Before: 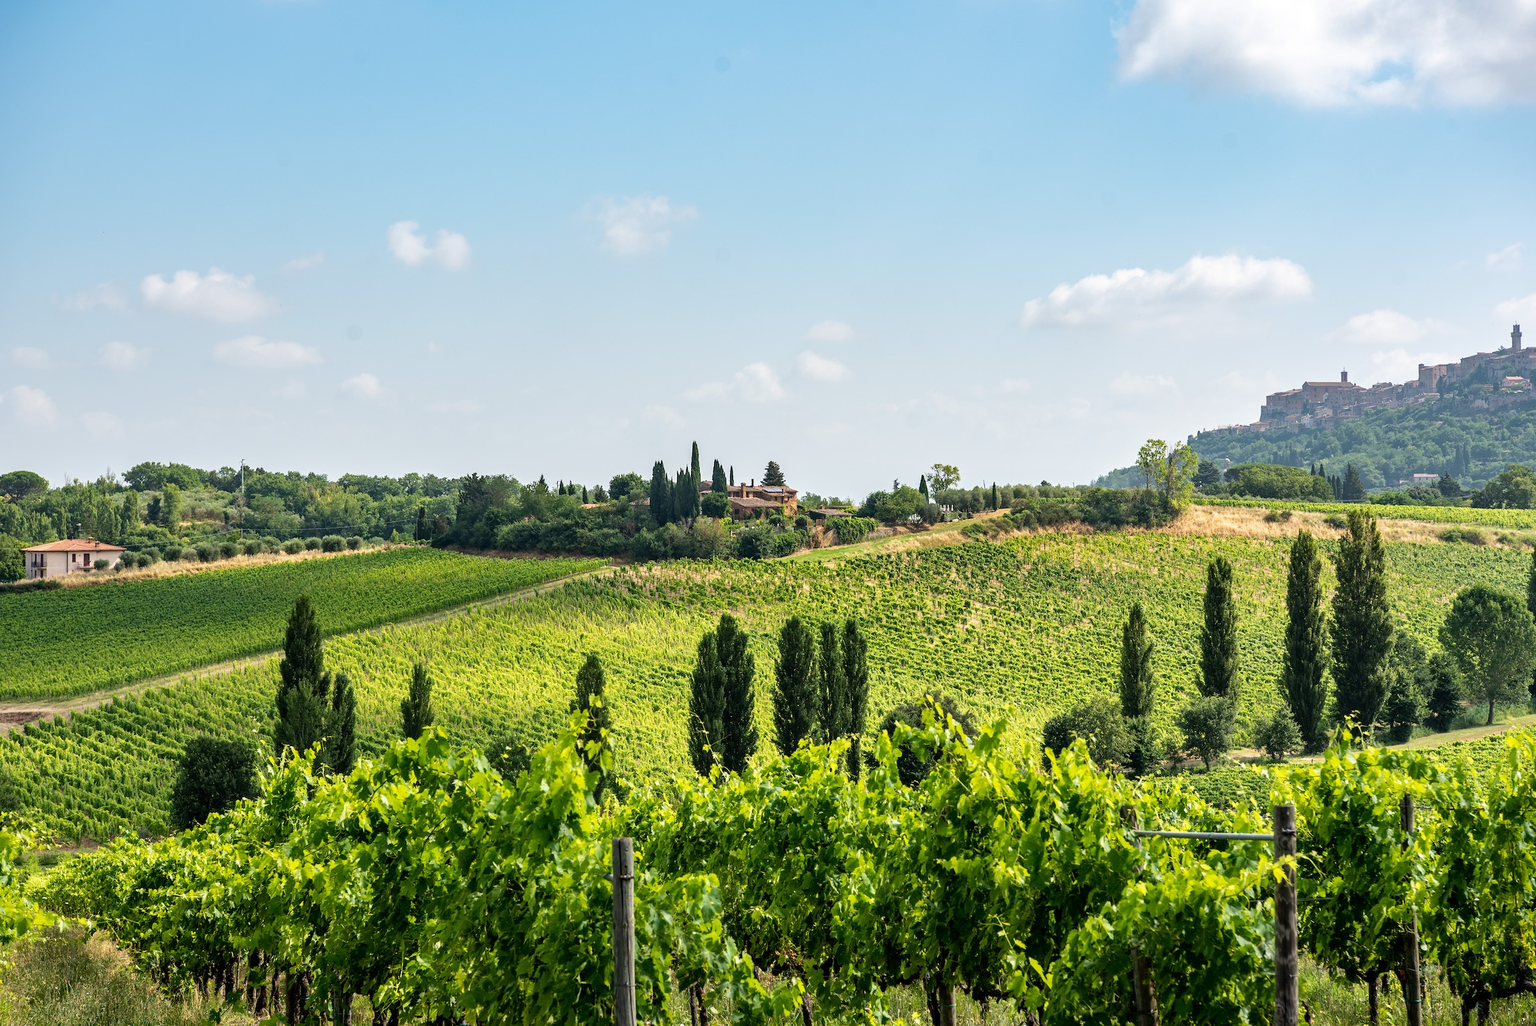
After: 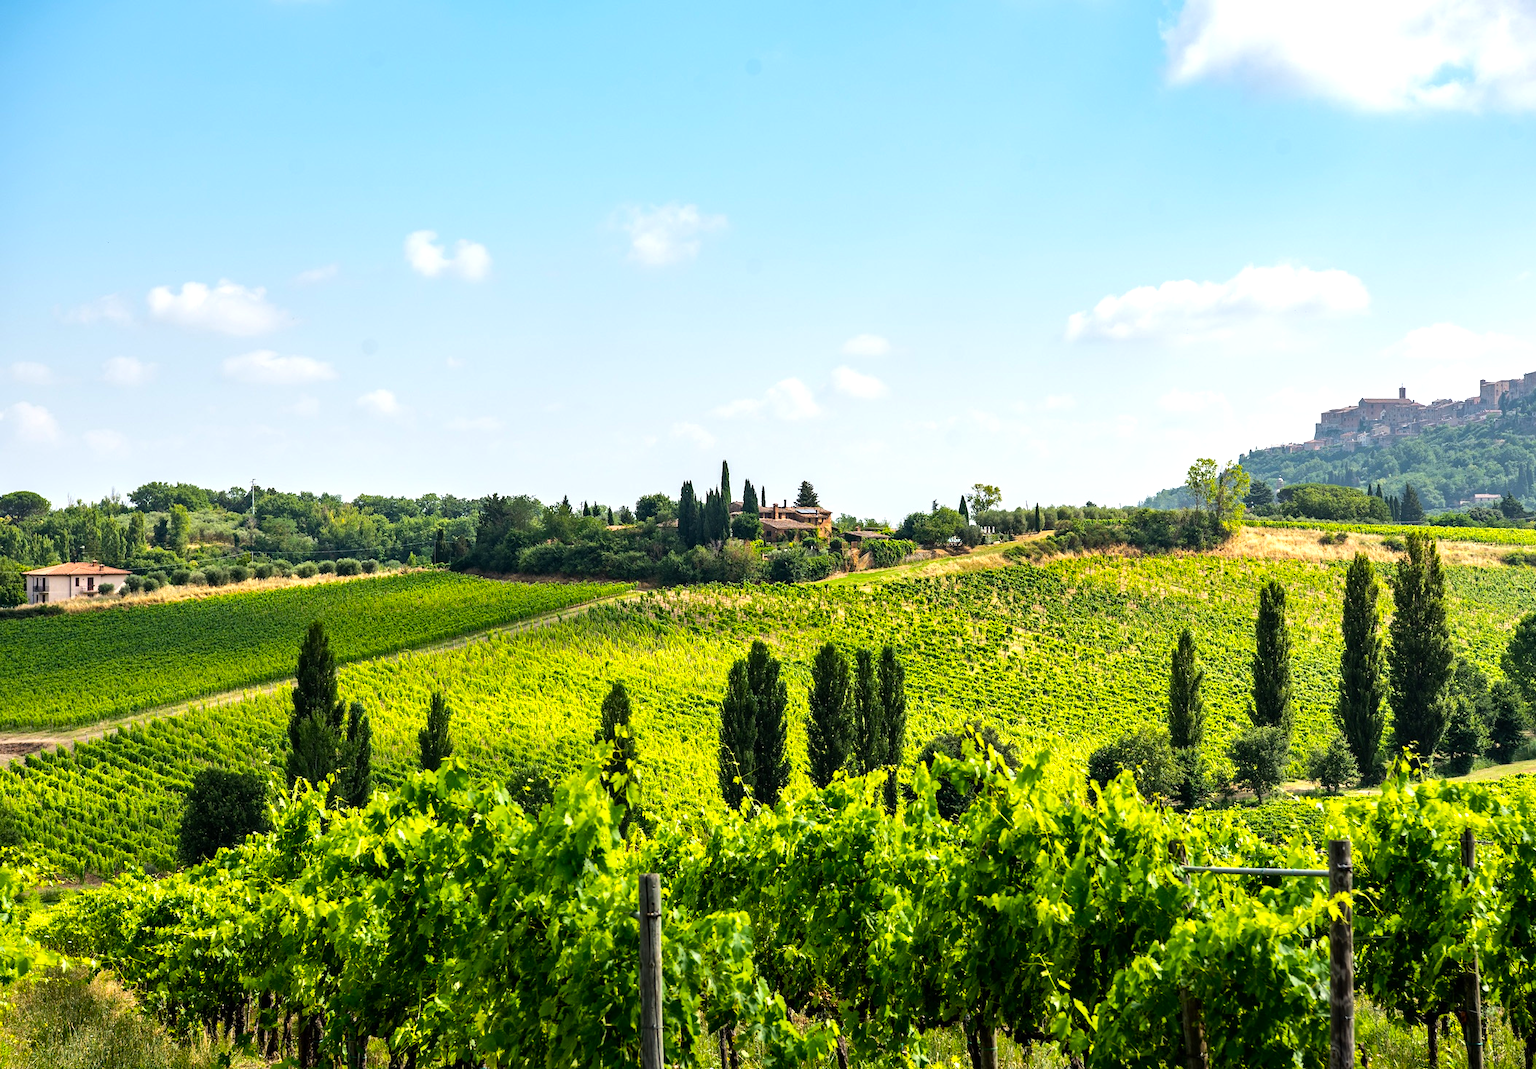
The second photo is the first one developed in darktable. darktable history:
color balance: output saturation 120%
crop: right 4.126%, bottom 0.031%
tone equalizer: -8 EV -0.417 EV, -7 EV -0.389 EV, -6 EV -0.333 EV, -5 EV -0.222 EV, -3 EV 0.222 EV, -2 EV 0.333 EV, -1 EV 0.389 EV, +0 EV 0.417 EV, edges refinement/feathering 500, mask exposure compensation -1.57 EV, preserve details no
